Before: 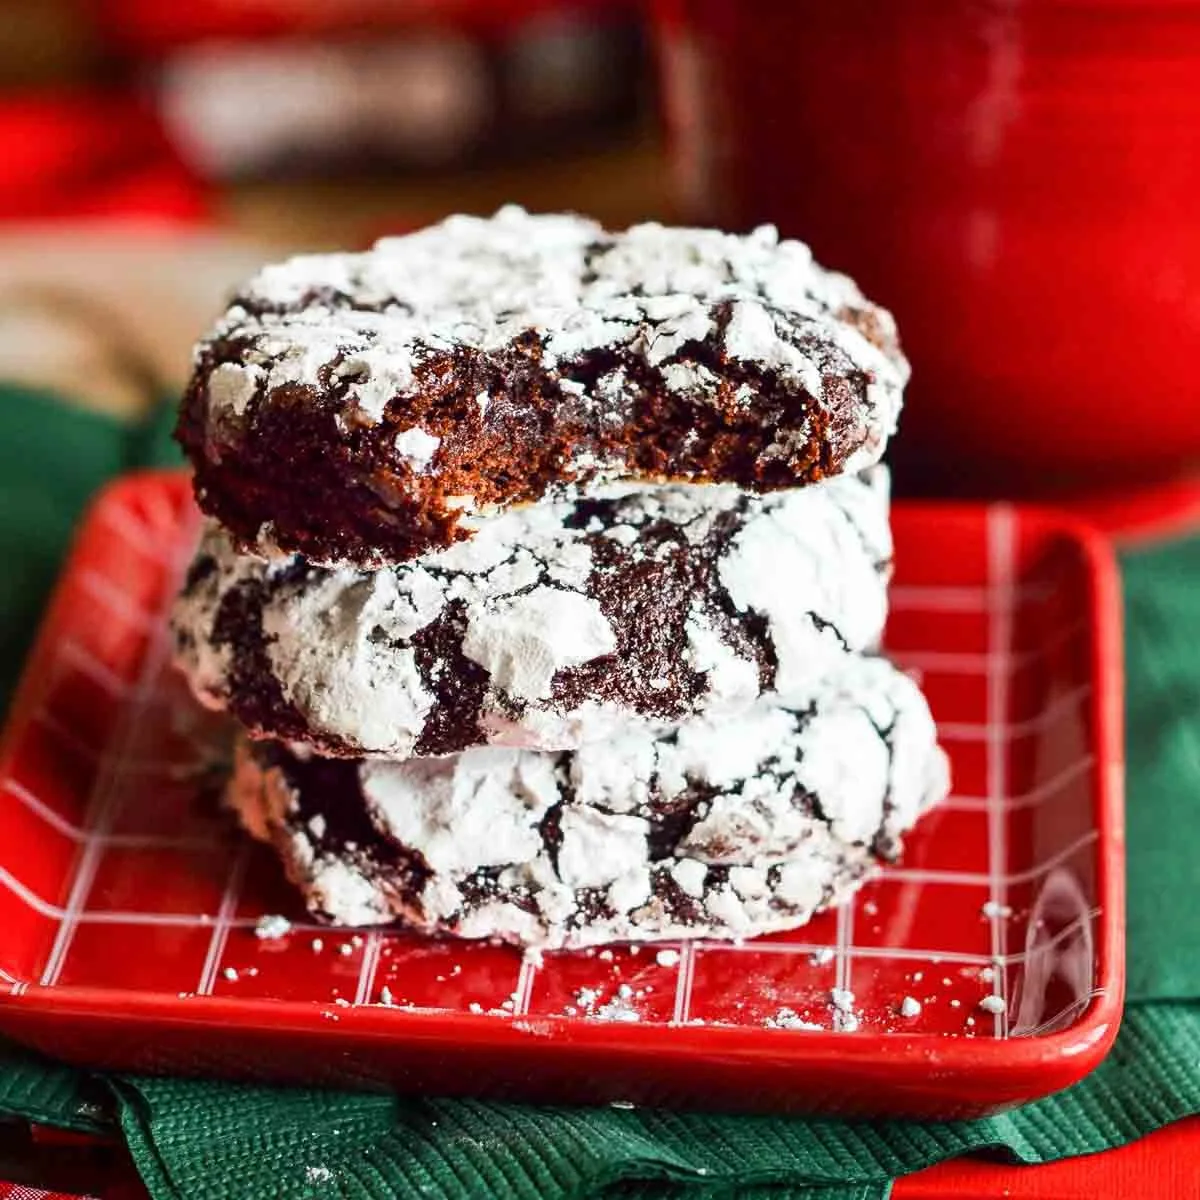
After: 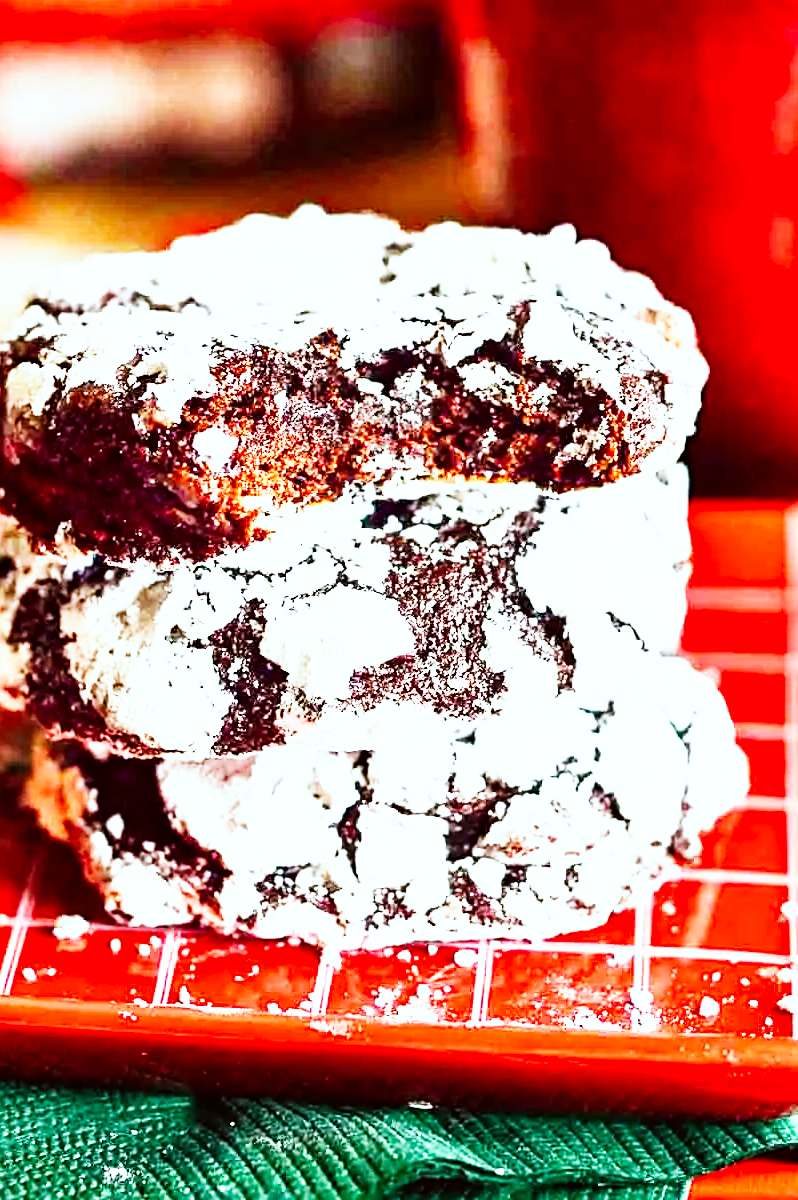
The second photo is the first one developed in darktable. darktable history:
crop: left 16.899%, right 16.556%
white balance: emerald 1
exposure: exposure 0.722 EV, compensate highlight preservation false
color correction: highlights a* -2.73, highlights b* -2.09, shadows a* 2.41, shadows b* 2.73
sharpen: on, module defaults
base curve: curves: ch0 [(0, 0) (0.007, 0.004) (0.027, 0.03) (0.046, 0.07) (0.207, 0.54) (0.442, 0.872) (0.673, 0.972) (1, 1)], preserve colors none
haze removal: compatibility mode true, adaptive false
